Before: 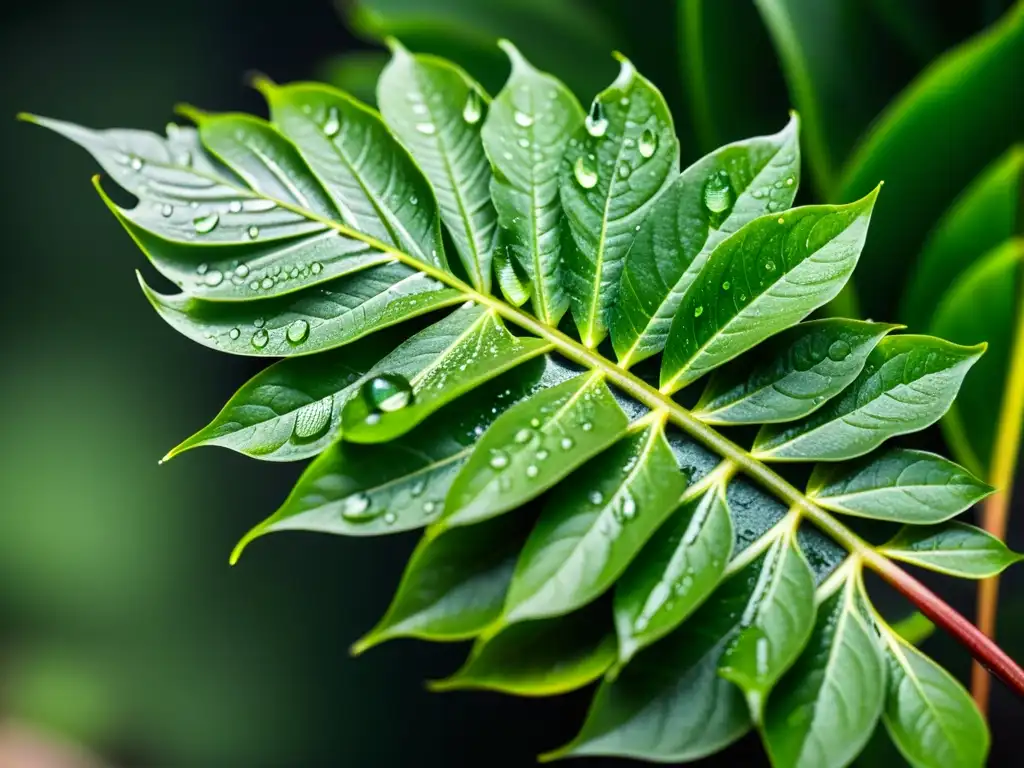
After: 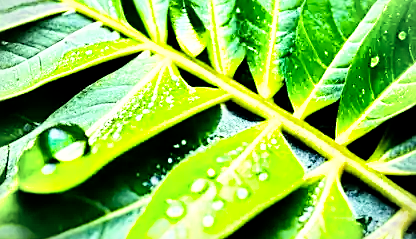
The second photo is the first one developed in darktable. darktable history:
vignetting: fall-off radius 60.89%
color zones: curves: ch0 [(0.25, 0.5) (0.347, 0.092) (0.75, 0.5)]; ch1 [(0.25, 0.5) (0.33, 0.51) (0.75, 0.5)], mix -137.26%
sharpen: on, module defaults
crop: left 31.738%, top 32.673%, right 27.621%, bottom 36.119%
exposure: black level correction 0.001, exposure 0.295 EV, compensate highlight preservation false
color balance rgb: perceptual saturation grading › global saturation 17.653%, perceptual brilliance grading › highlights 7.137%, perceptual brilliance grading › mid-tones 16.517%, perceptual brilliance grading › shadows -5.317%
filmic rgb: black relative exposure -7.78 EV, white relative exposure 4.36 EV, target black luminance 0%, hardness 3.76, latitude 50.86%, contrast 1.072, highlights saturation mix 9.38%, shadows ↔ highlights balance -0.226%, color science v4 (2020)
